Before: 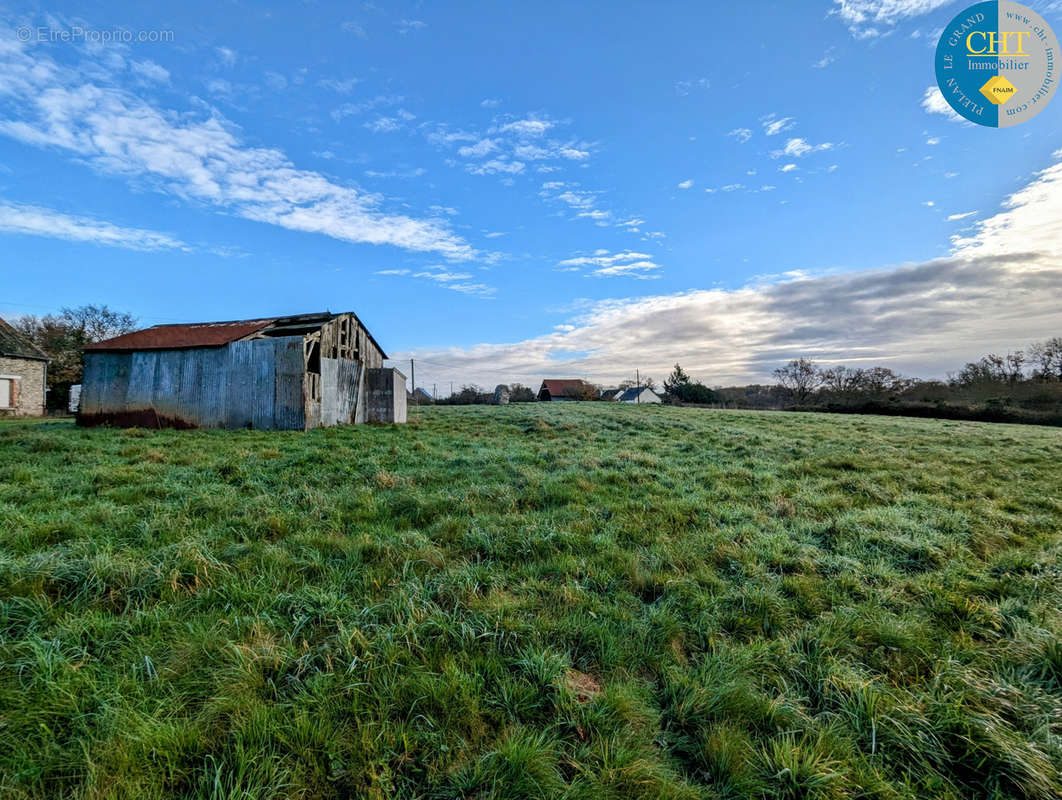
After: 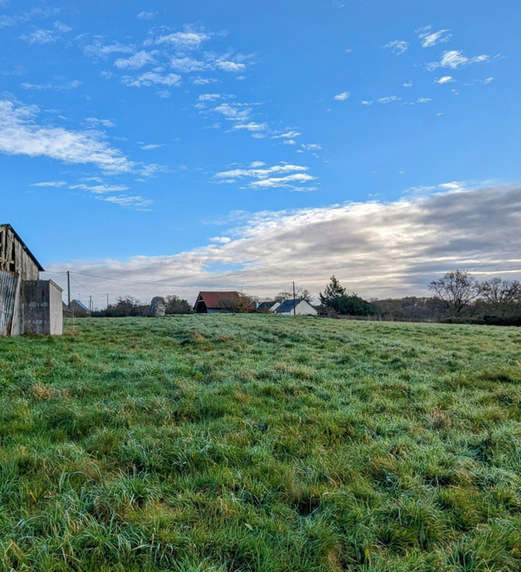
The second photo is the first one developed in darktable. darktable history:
crop: left 32.421%, top 11.005%, right 18.457%, bottom 17.494%
shadows and highlights: on, module defaults
